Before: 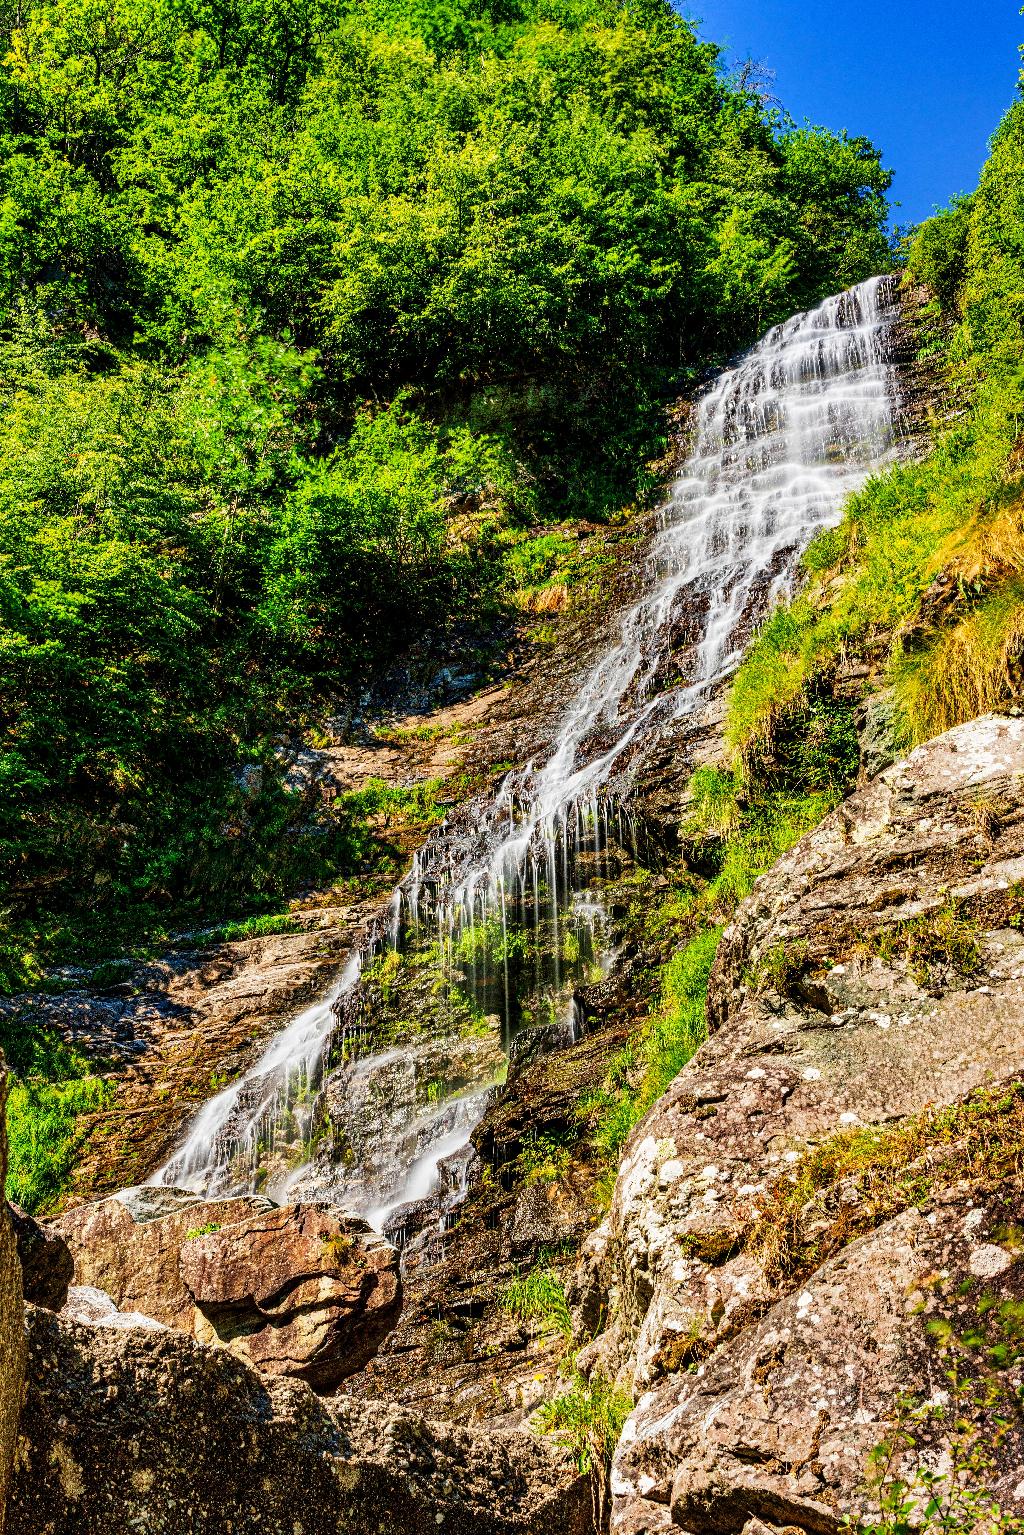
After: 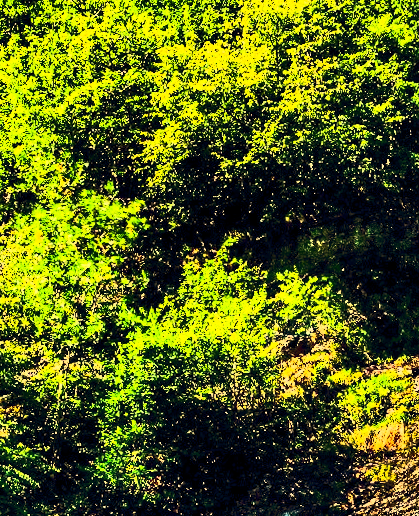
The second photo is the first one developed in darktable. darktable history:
color balance rgb: shadows lift › hue 87.51°, highlights gain › chroma 1.35%, highlights gain › hue 55.1°, global offset › chroma 0.13%, global offset › hue 253.66°, perceptual saturation grading › global saturation 16.38%
shadows and highlights: shadows 60, soften with gaussian
tone curve: curves: ch0 [(0, 0) (0.427, 0.375) (0.616, 0.801) (1, 1)], color space Lab, linked channels, preserve colors none
contrast brightness saturation: contrast 0.28
white balance: red 1.123, blue 0.83
rotate and perspective: rotation -3°, crop left 0.031, crop right 0.968, crop top 0.07, crop bottom 0.93
crop: left 15.452%, top 5.459%, right 43.956%, bottom 56.62%
